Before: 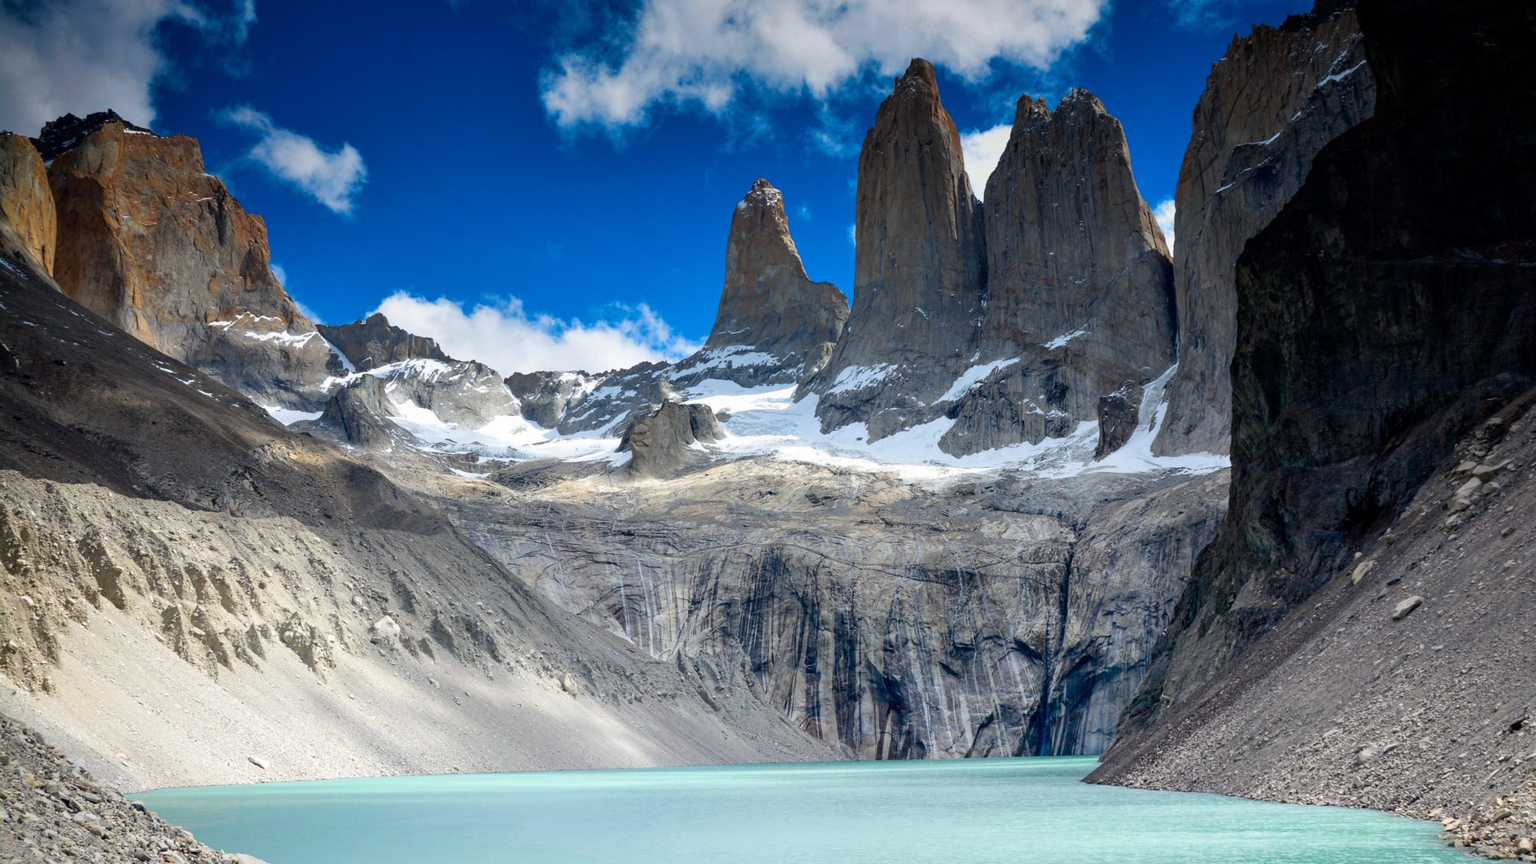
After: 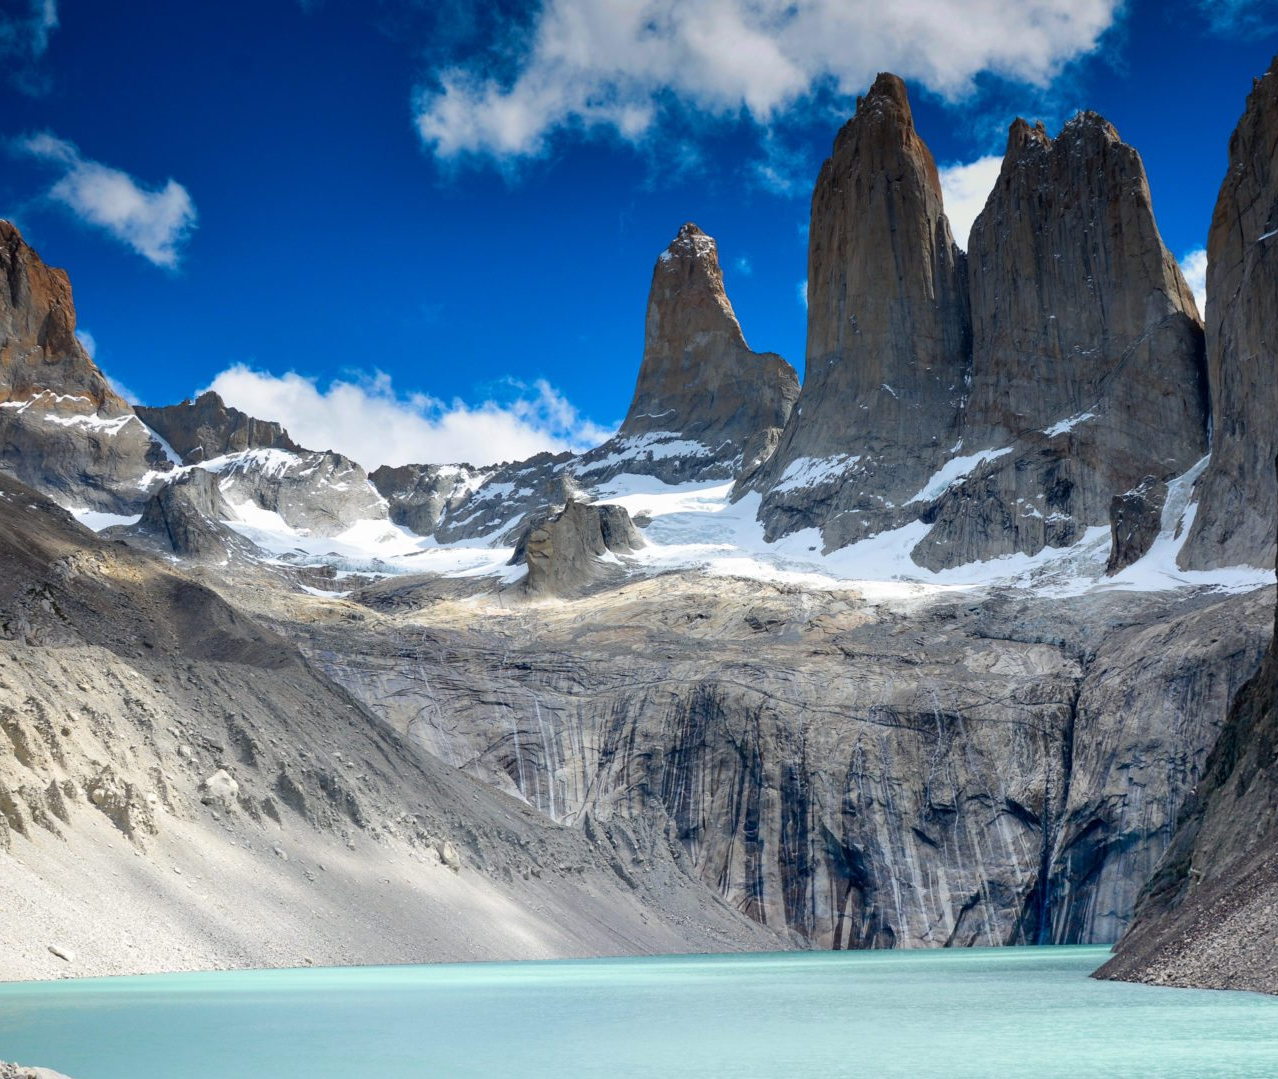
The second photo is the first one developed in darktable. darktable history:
crop and rotate: left 13.651%, right 19.764%
